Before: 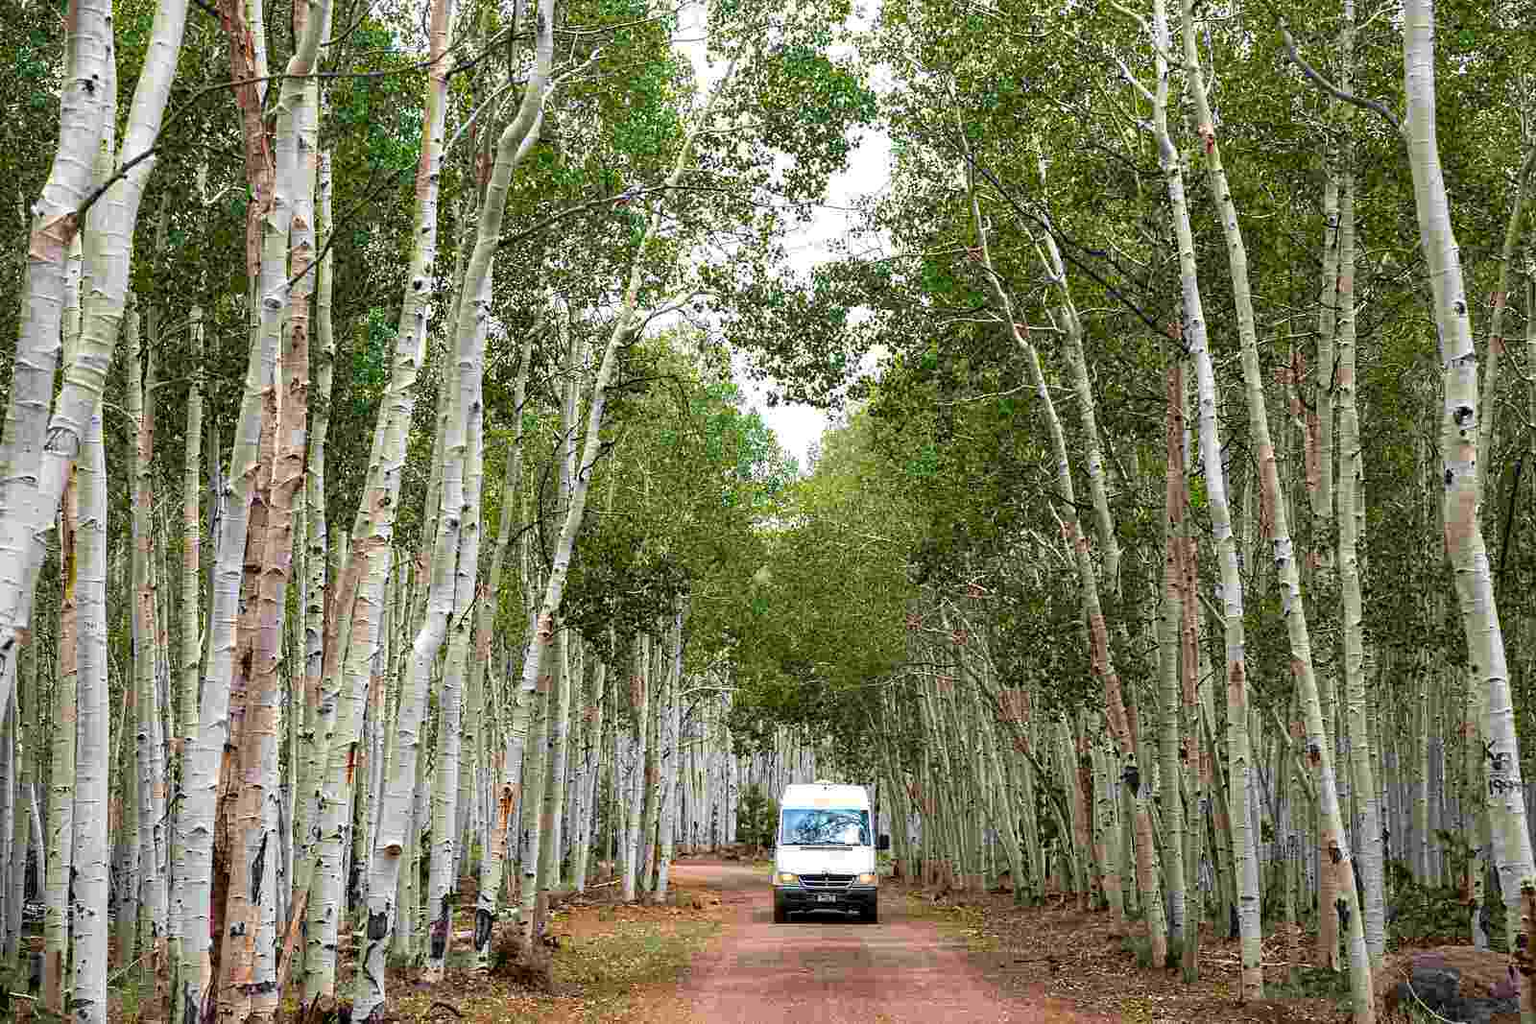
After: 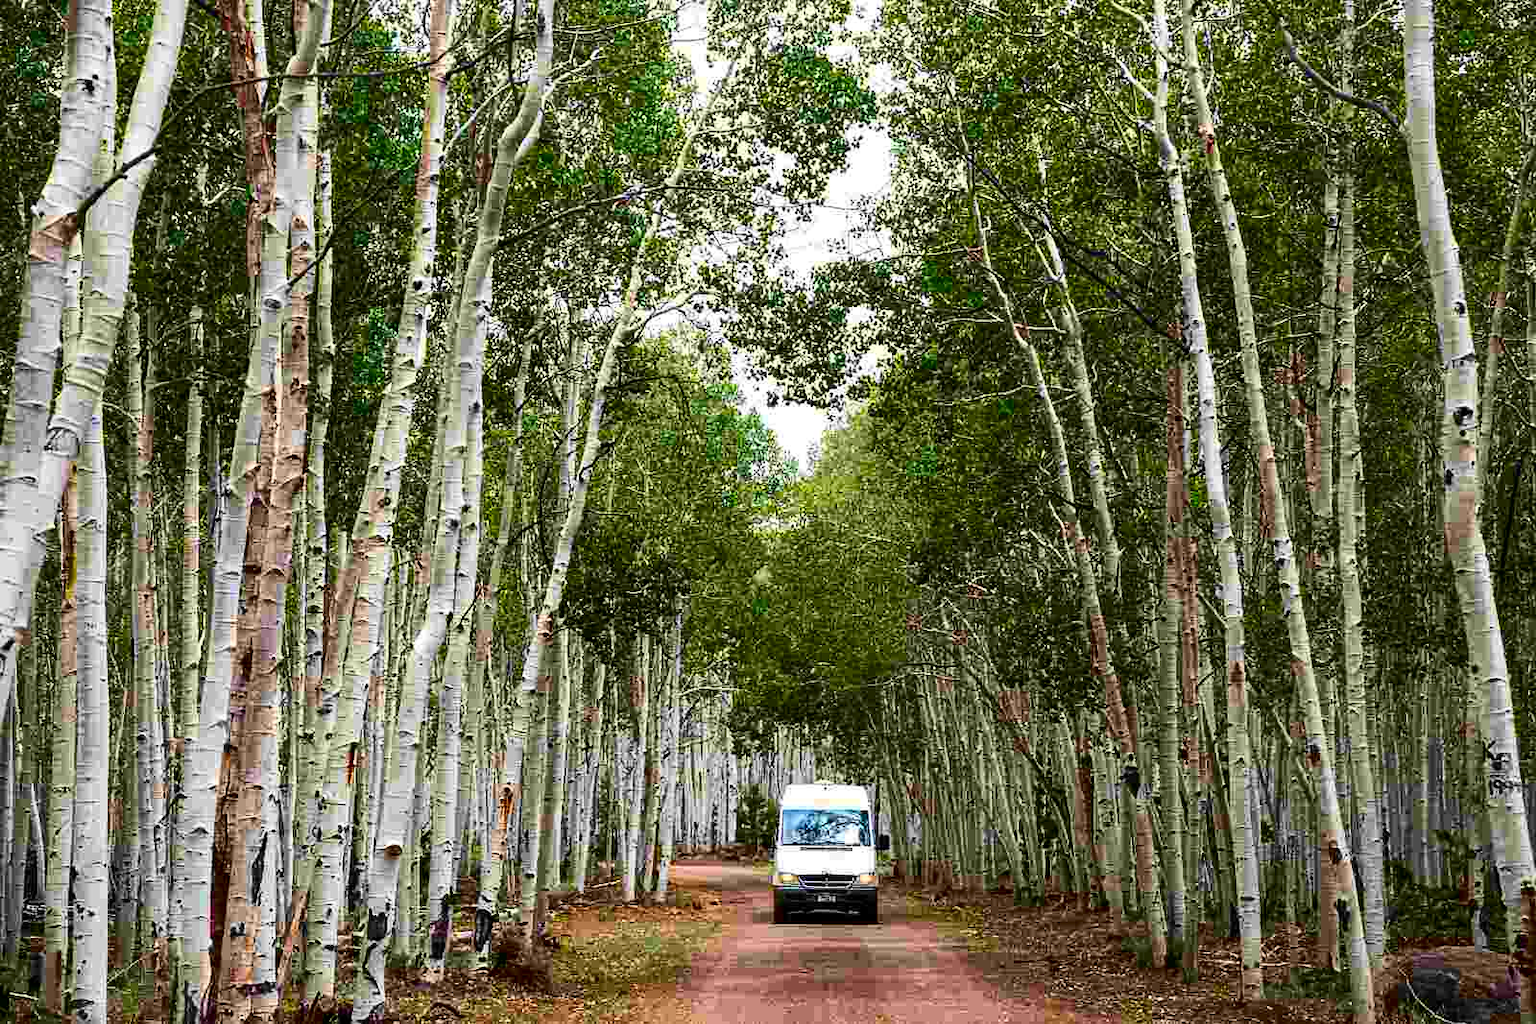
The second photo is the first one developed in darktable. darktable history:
contrast brightness saturation: contrast 0.196, brightness -0.112, saturation 0.099
